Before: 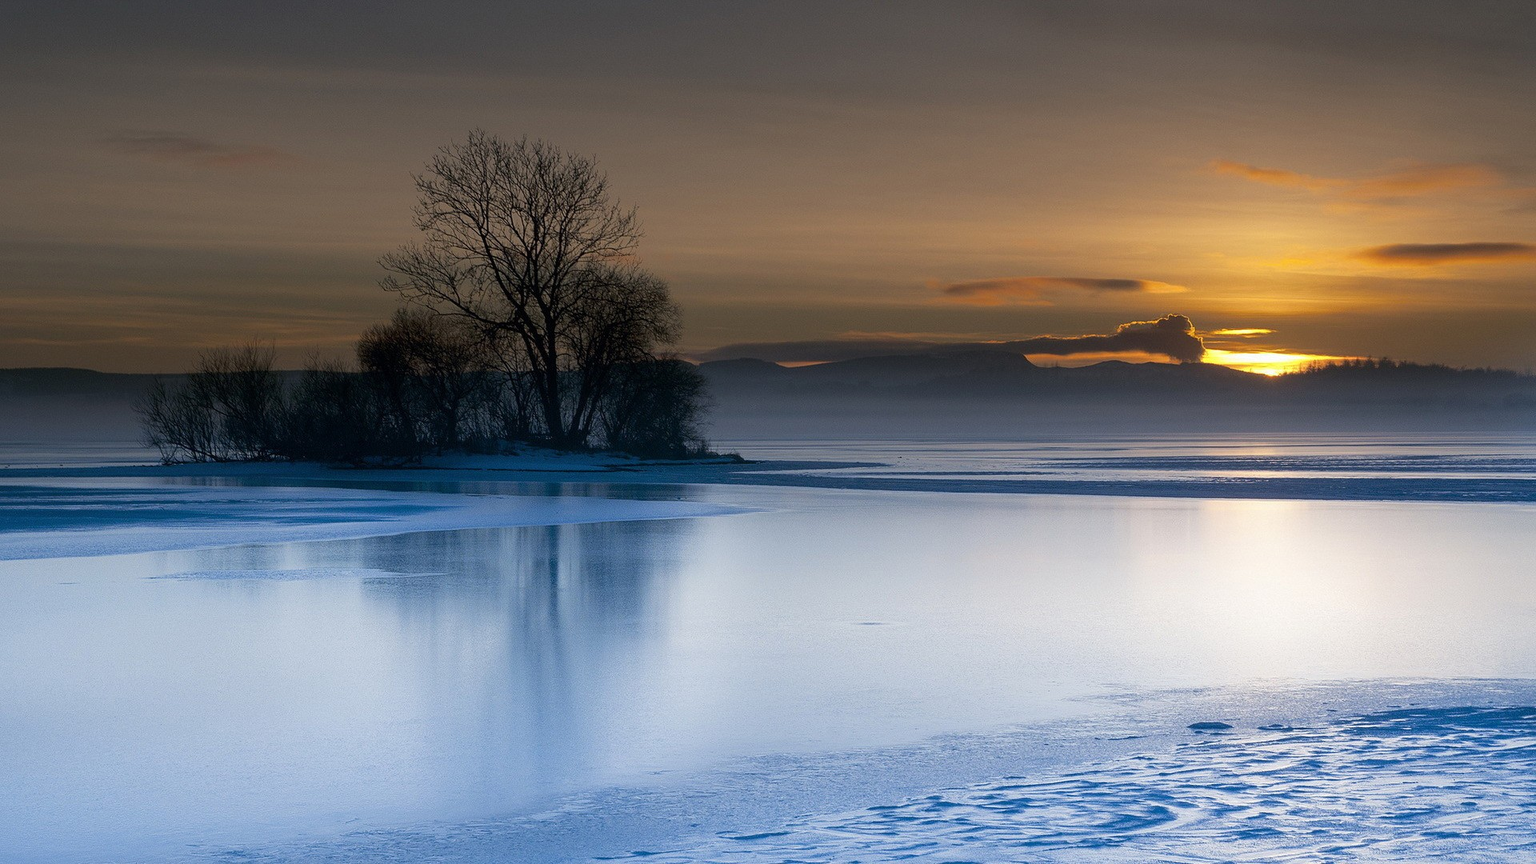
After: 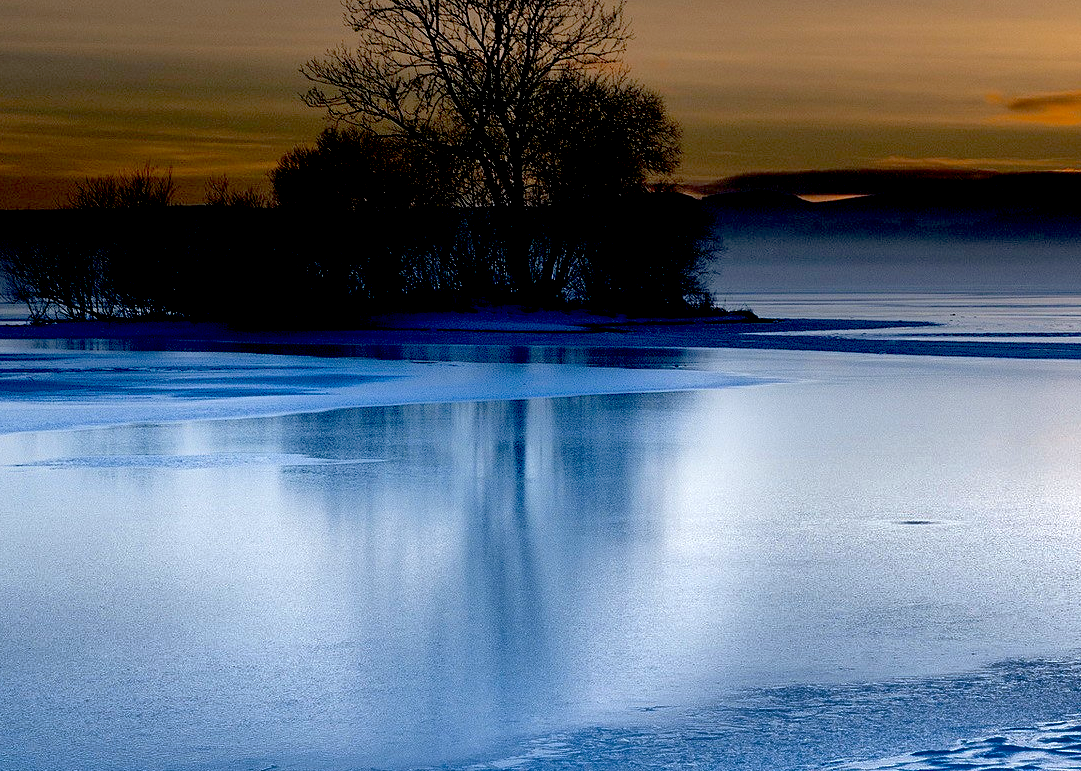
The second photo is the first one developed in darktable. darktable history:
tone equalizer: on, module defaults
exposure: black level correction 0.04, exposure 0.5 EV, compensate highlight preservation false
shadows and highlights: shadows 20.91, highlights -82.73, soften with gaussian
sharpen: radius 5.325, amount 0.312, threshold 26.433
crop: left 8.966%, top 23.852%, right 34.699%, bottom 4.703%
